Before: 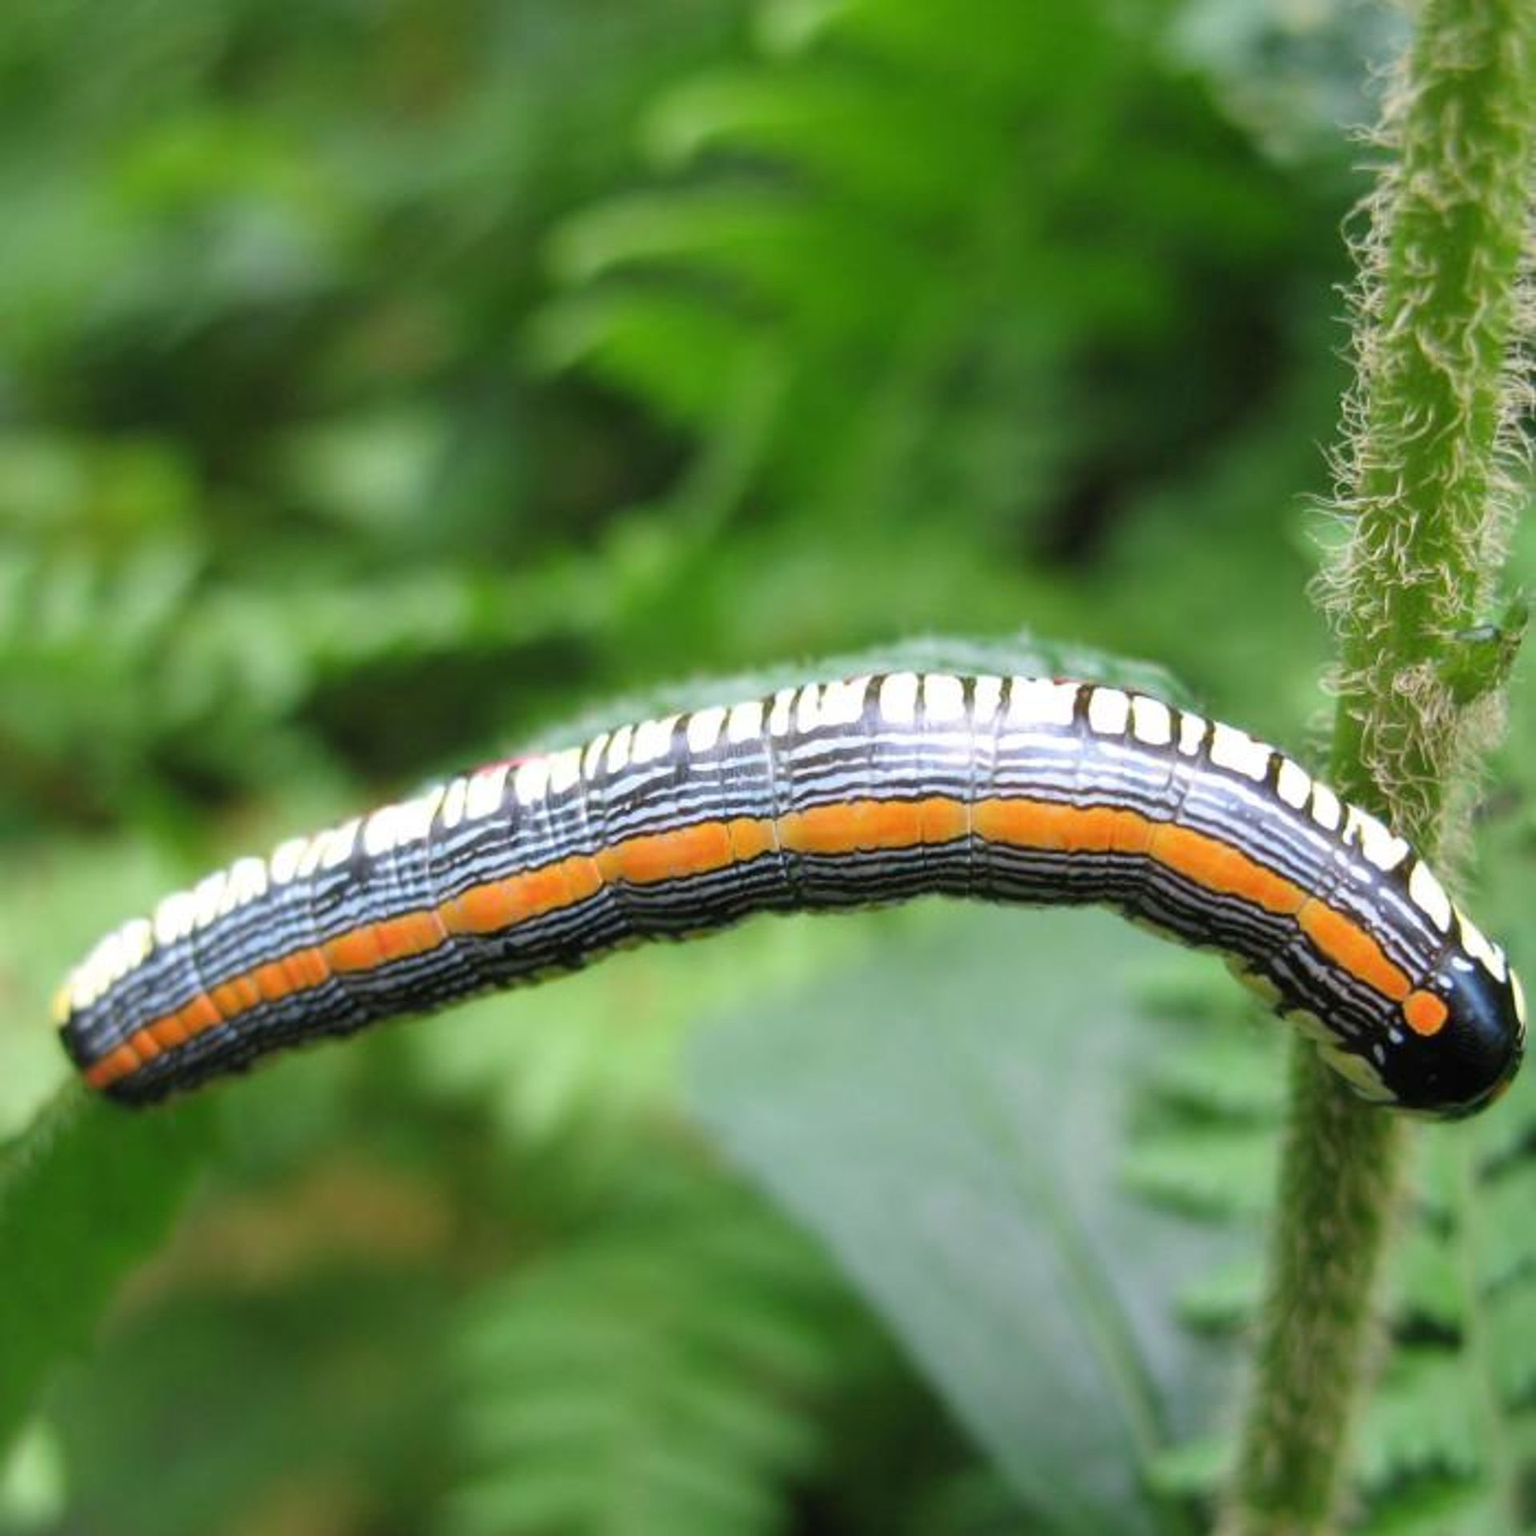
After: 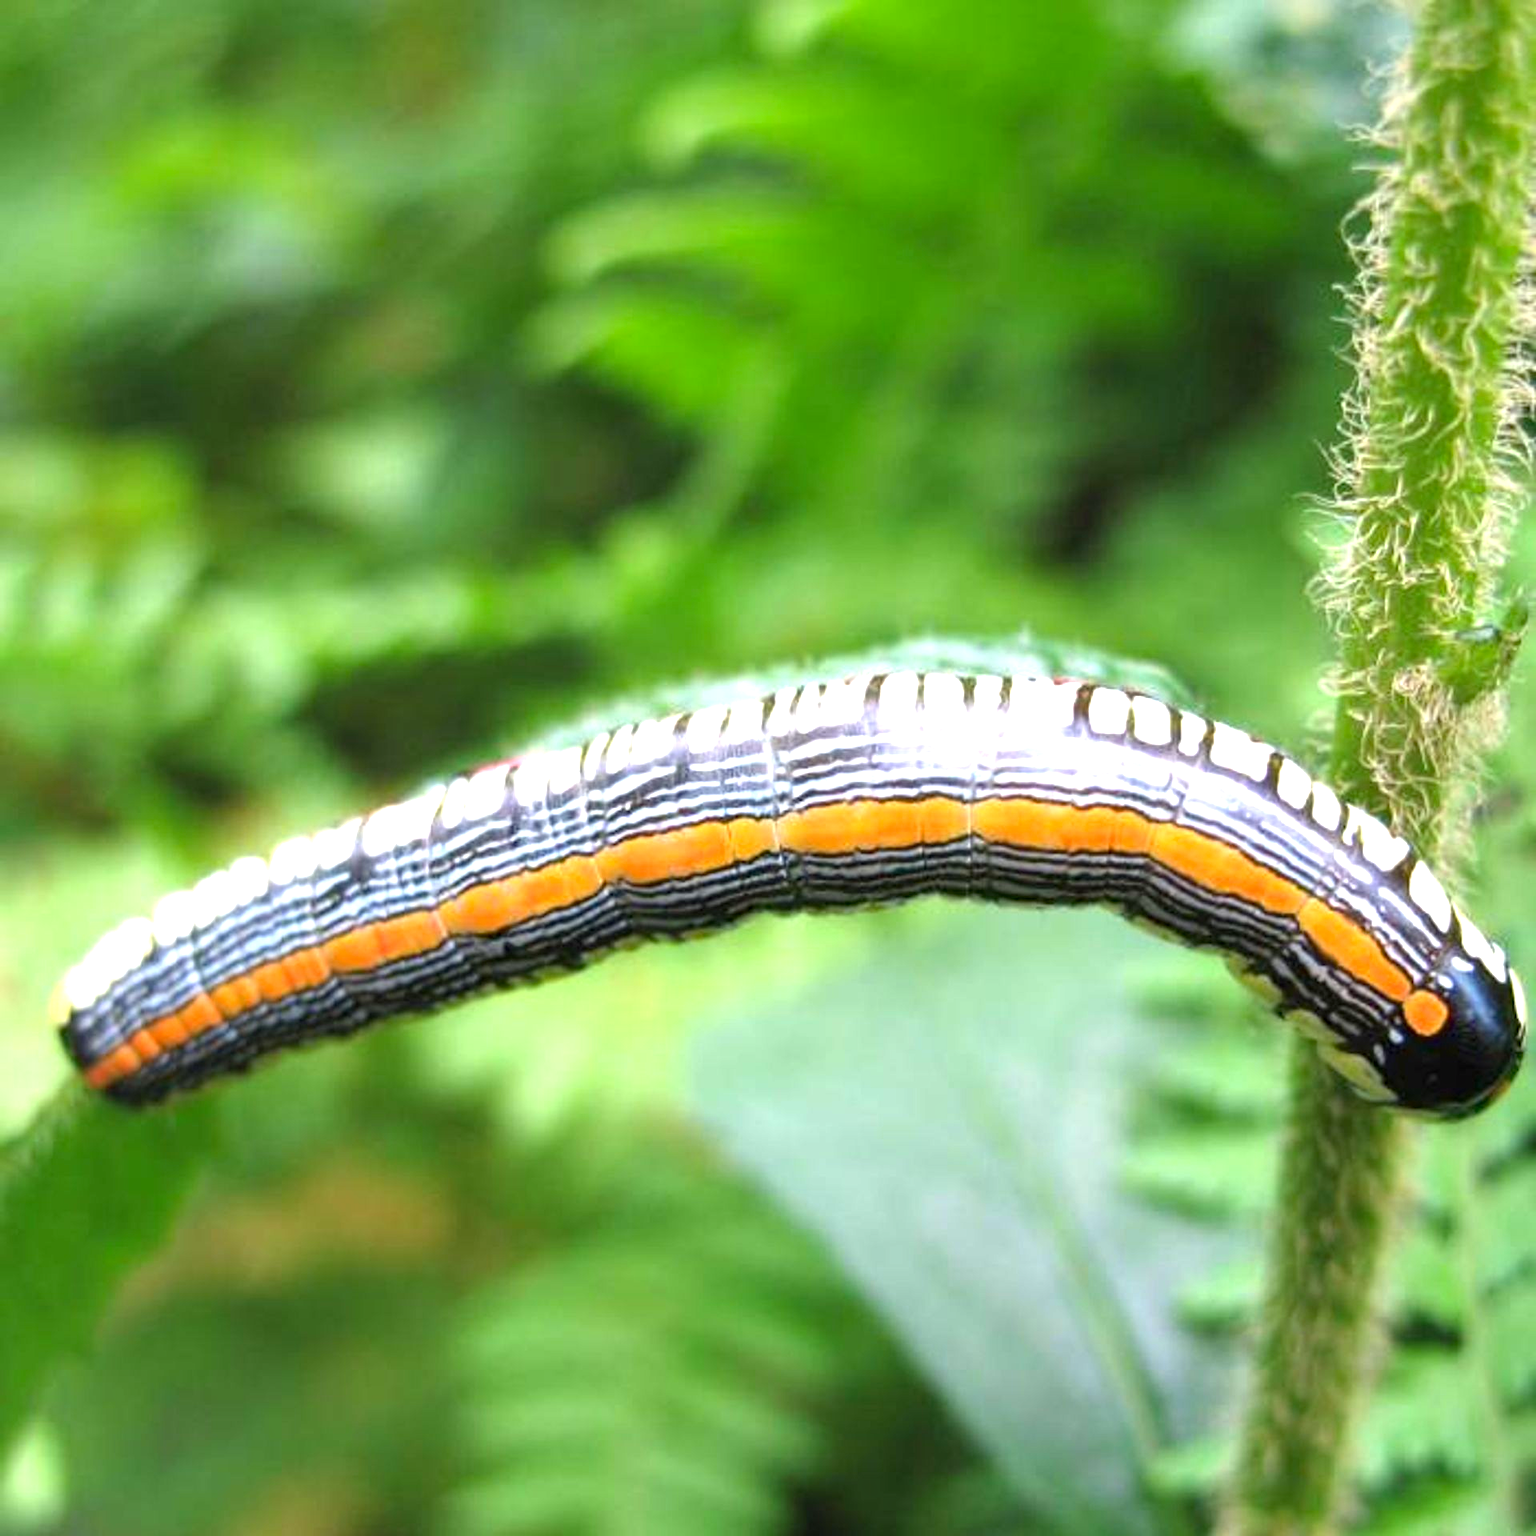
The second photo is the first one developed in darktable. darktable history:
exposure: black level correction 0, exposure 0.887 EV, compensate highlight preservation false
haze removal: compatibility mode true, adaptive false
